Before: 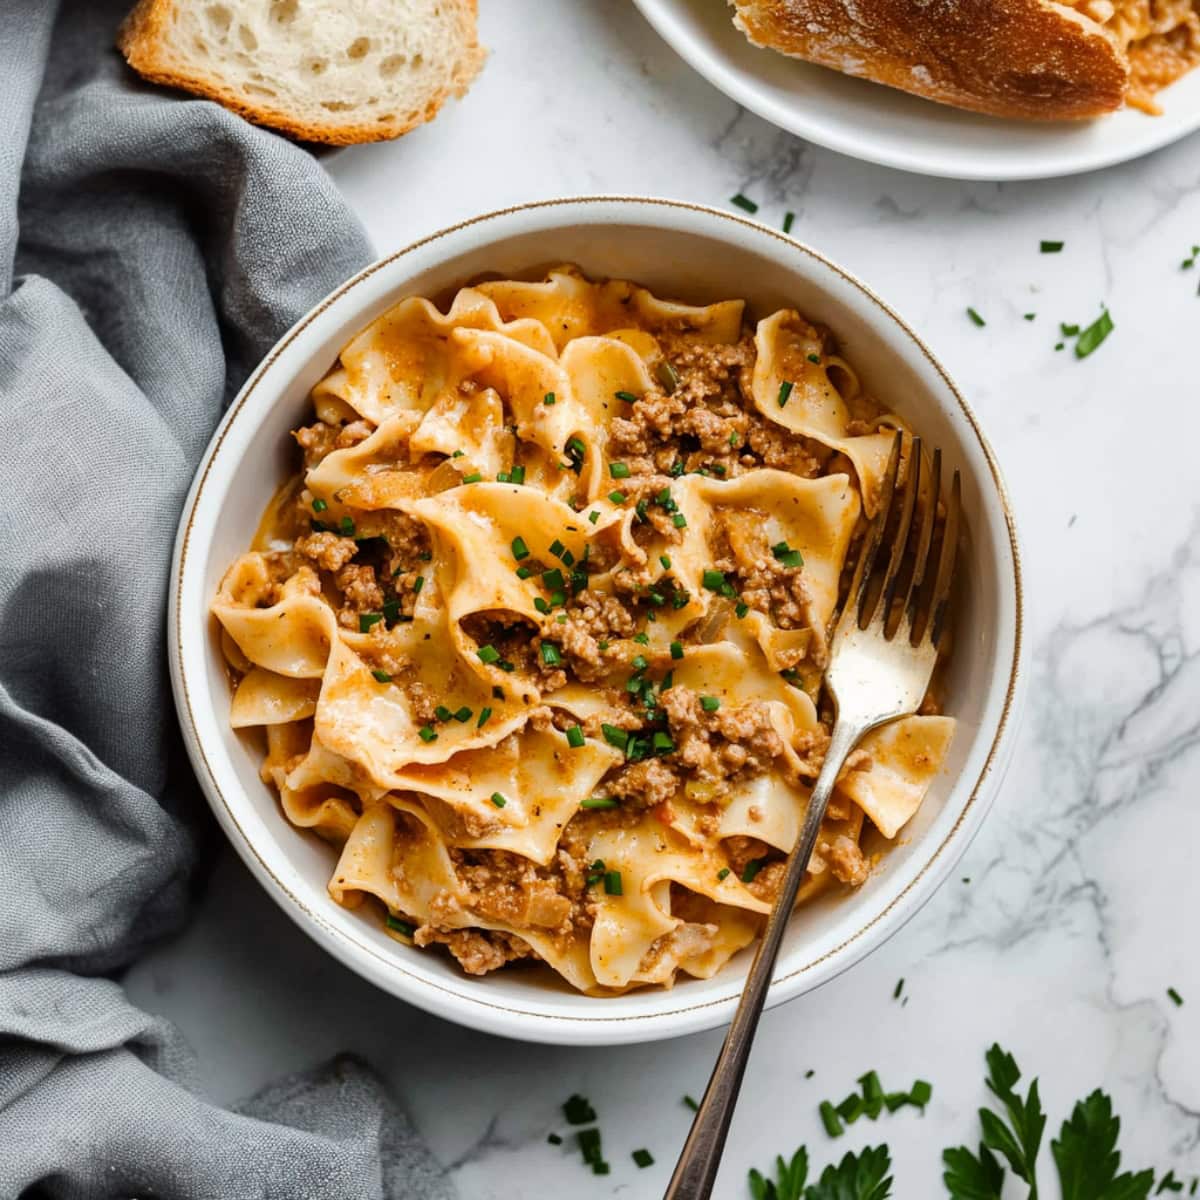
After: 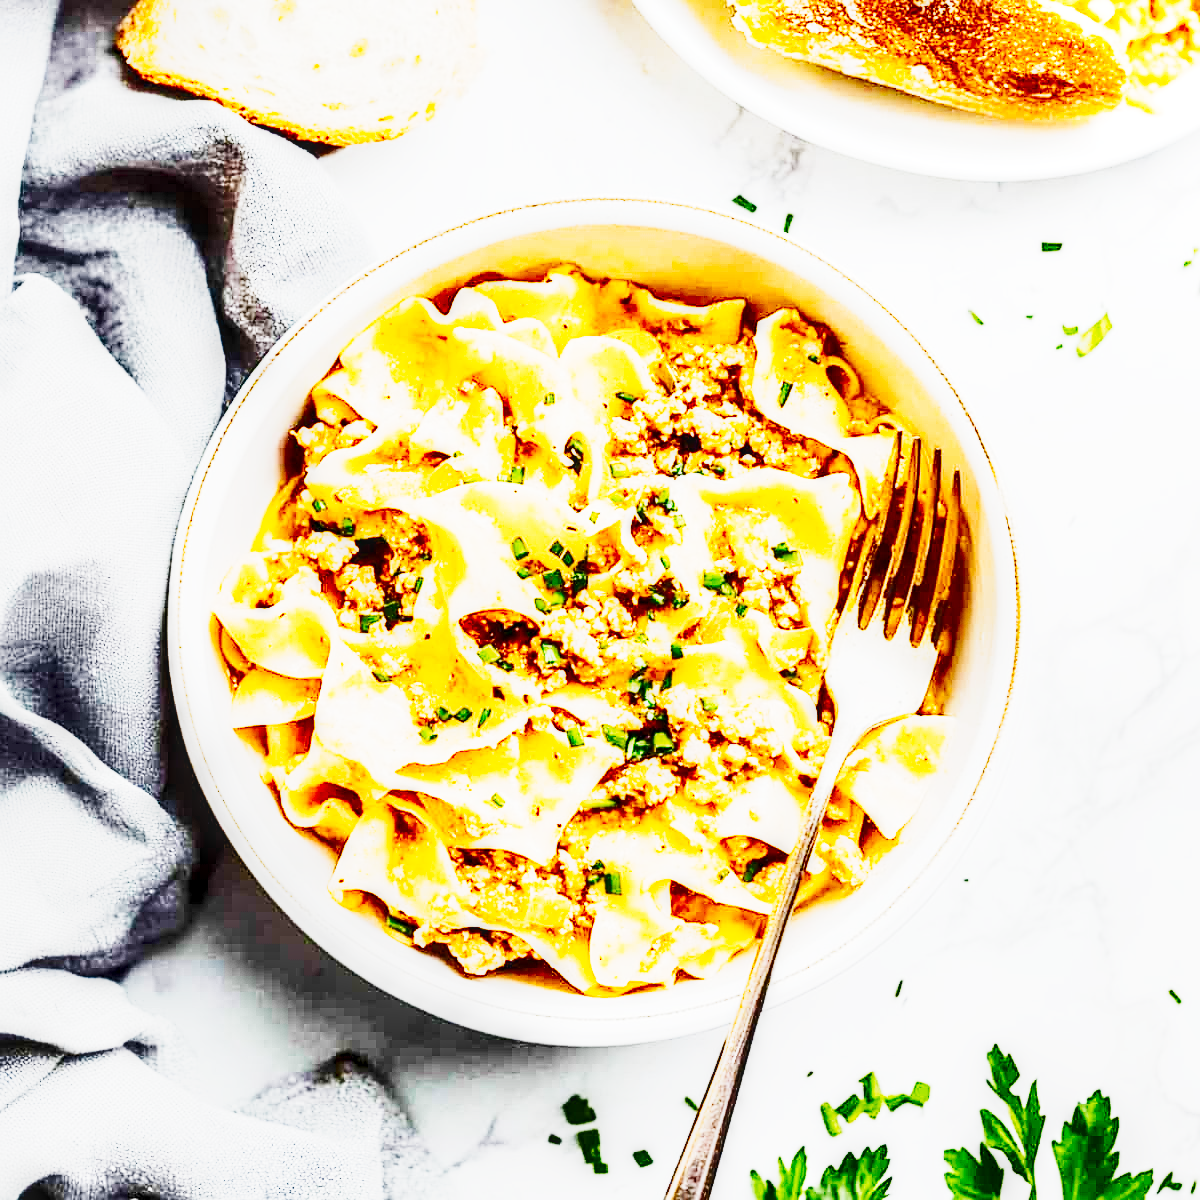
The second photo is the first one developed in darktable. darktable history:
tone curve: curves: ch0 [(0.003, 0.032) (0.037, 0.037) (0.142, 0.117) (0.279, 0.311) (0.405, 0.49) (0.526, 0.651) (0.722, 0.857) (0.875, 0.946) (1, 0.98)]; ch1 [(0, 0) (0.305, 0.325) (0.453, 0.437) (0.482, 0.473) (0.501, 0.498) (0.515, 0.523) (0.559, 0.591) (0.6, 0.659) (0.656, 0.71) (1, 1)]; ch2 [(0, 0) (0.323, 0.277) (0.424, 0.396) (0.479, 0.484) (0.499, 0.502) (0.515, 0.537) (0.564, 0.595) (0.644, 0.703) (0.742, 0.803) (1, 1)], preserve colors none
exposure: black level correction 0, exposure 1.747 EV, compensate exposure bias true, compensate highlight preservation false
sharpen: on, module defaults
base curve: curves: ch0 [(0, 0) (0.005, 0.002) (0.15, 0.3) (0.4, 0.7) (0.75, 0.95) (1, 1)], preserve colors none
contrast brightness saturation: contrast 0.196, brightness 0.165, saturation 0.229
local contrast: detail 150%
shadows and highlights: shadows 52.61, soften with gaussian
